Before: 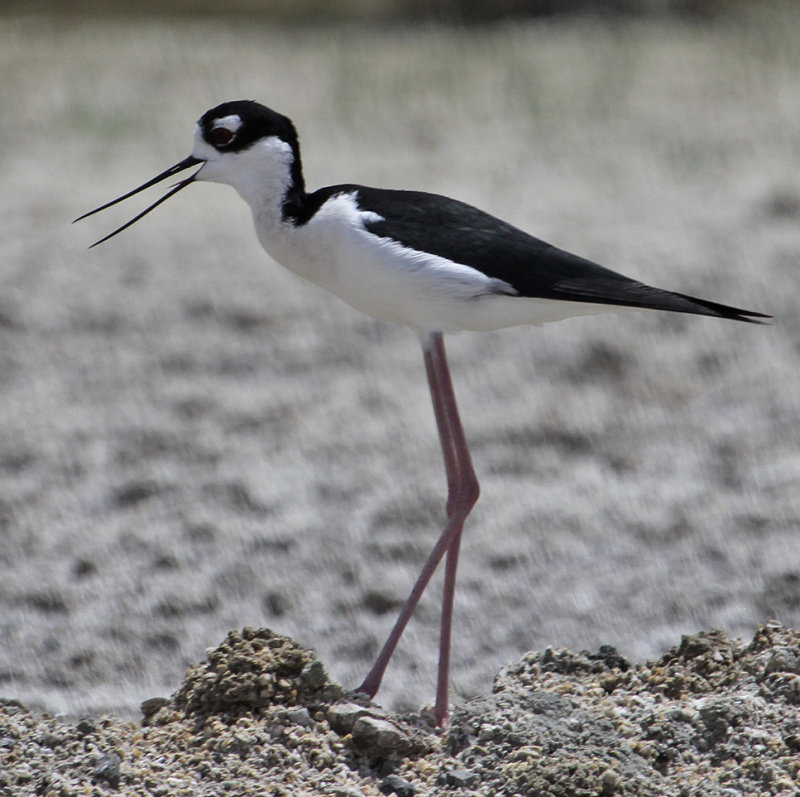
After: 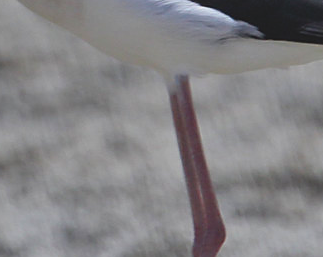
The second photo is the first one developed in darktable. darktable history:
contrast brightness saturation: contrast -0.2, saturation 0.188
sharpen: radius 1.828, amount 0.407, threshold 1.544
crop: left 31.828%, top 32.339%, right 27.757%, bottom 35.303%
shadows and highlights: shadows 17.35, highlights -83.64, soften with gaussian
